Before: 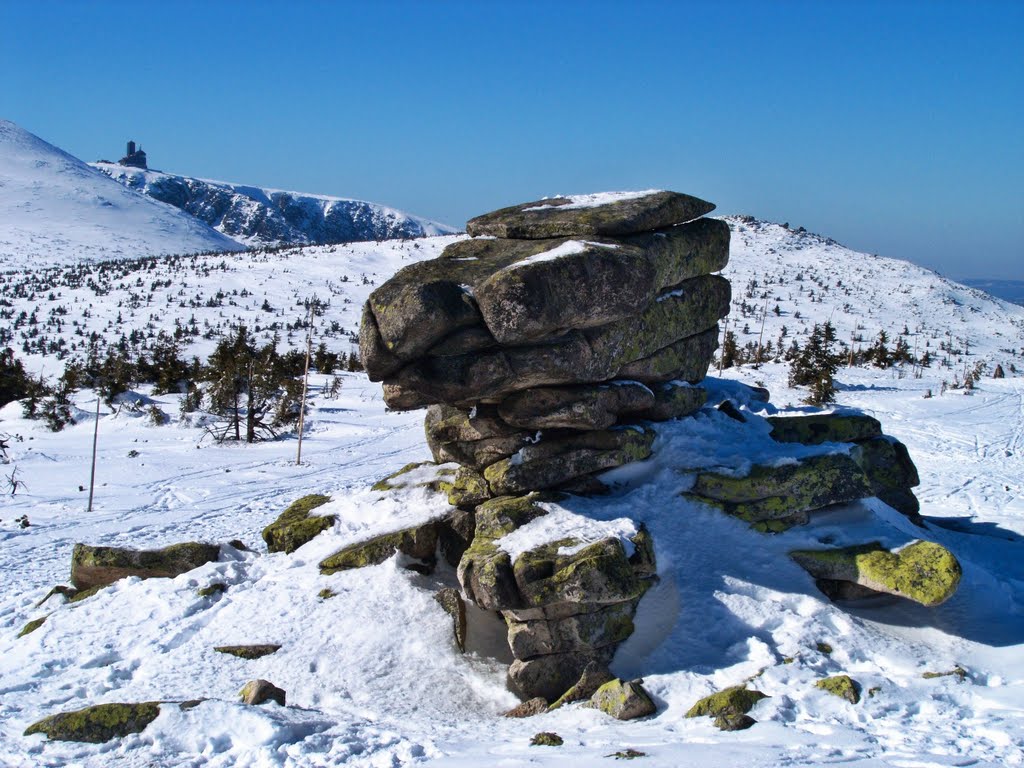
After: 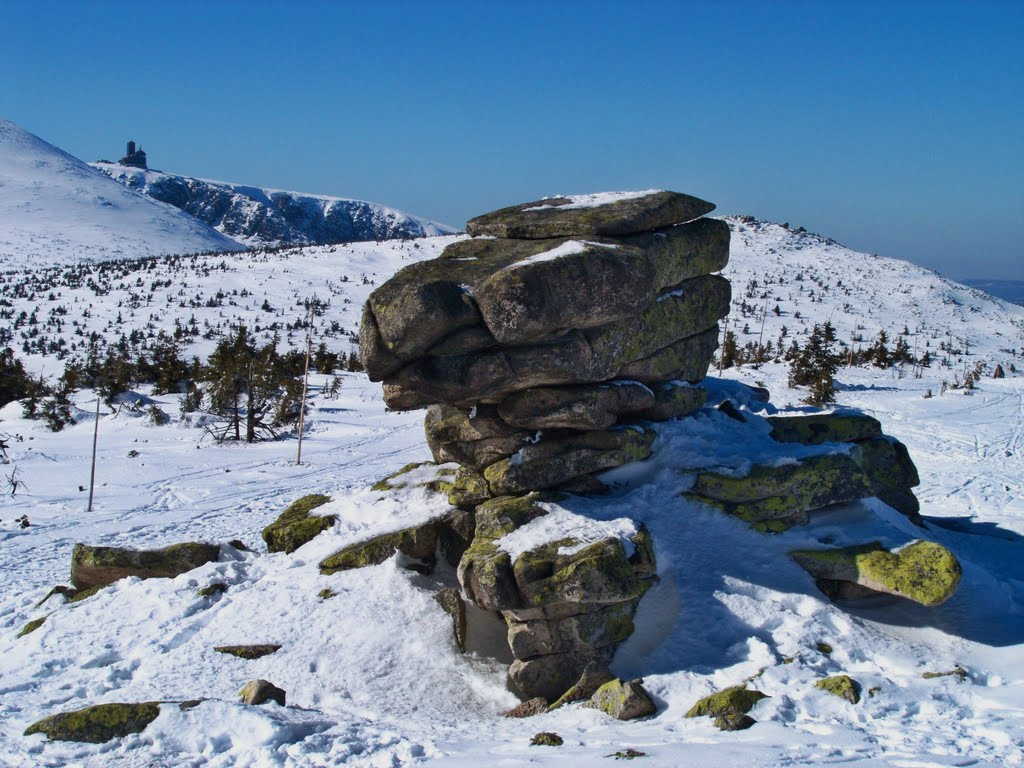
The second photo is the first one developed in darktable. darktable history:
tone equalizer: -8 EV 0.22 EV, -7 EV 0.404 EV, -6 EV 0.438 EV, -5 EV 0.257 EV, -3 EV -0.282 EV, -2 EV -0.413 EV, -1 EV -0.398 EV, +0 EV -0.273 EV
